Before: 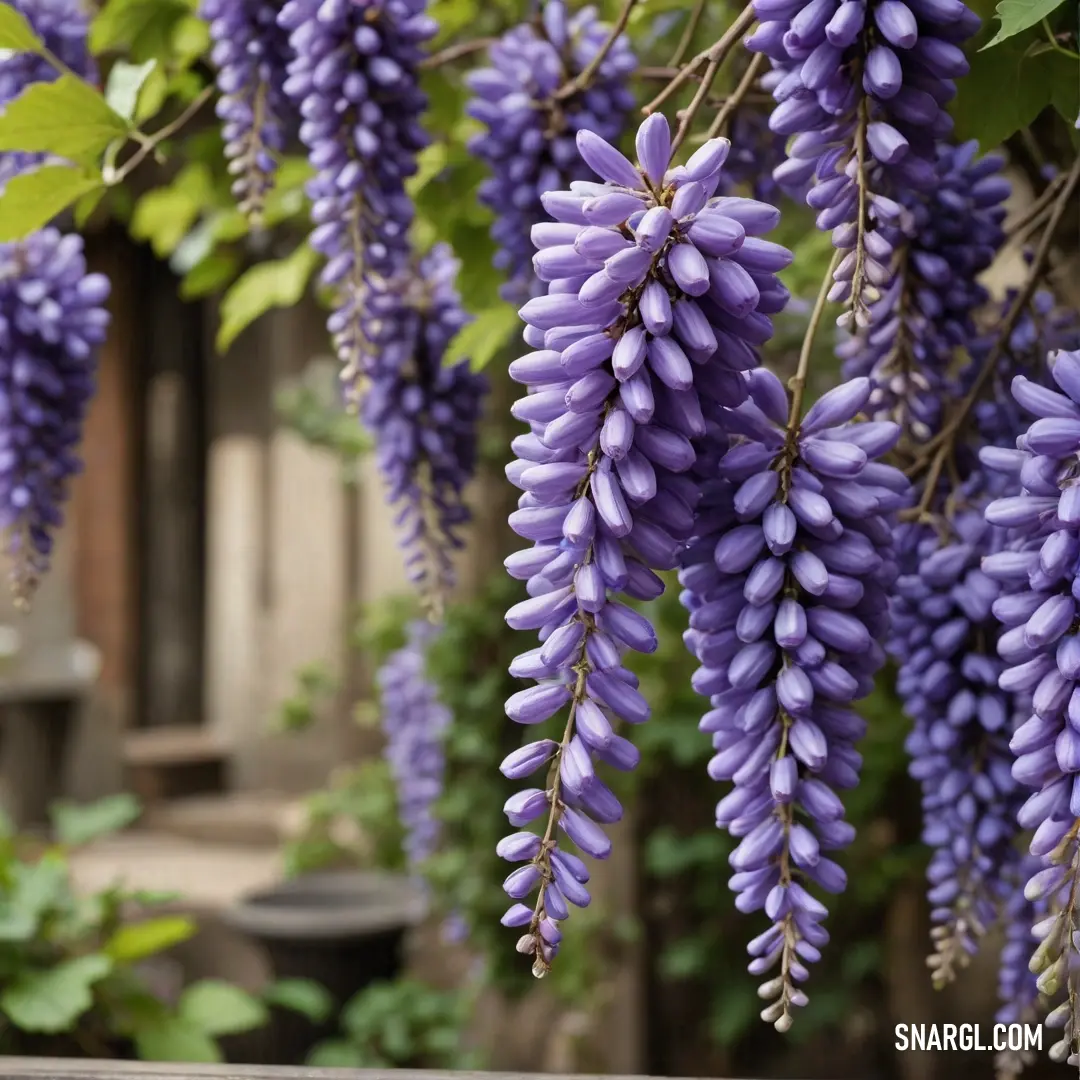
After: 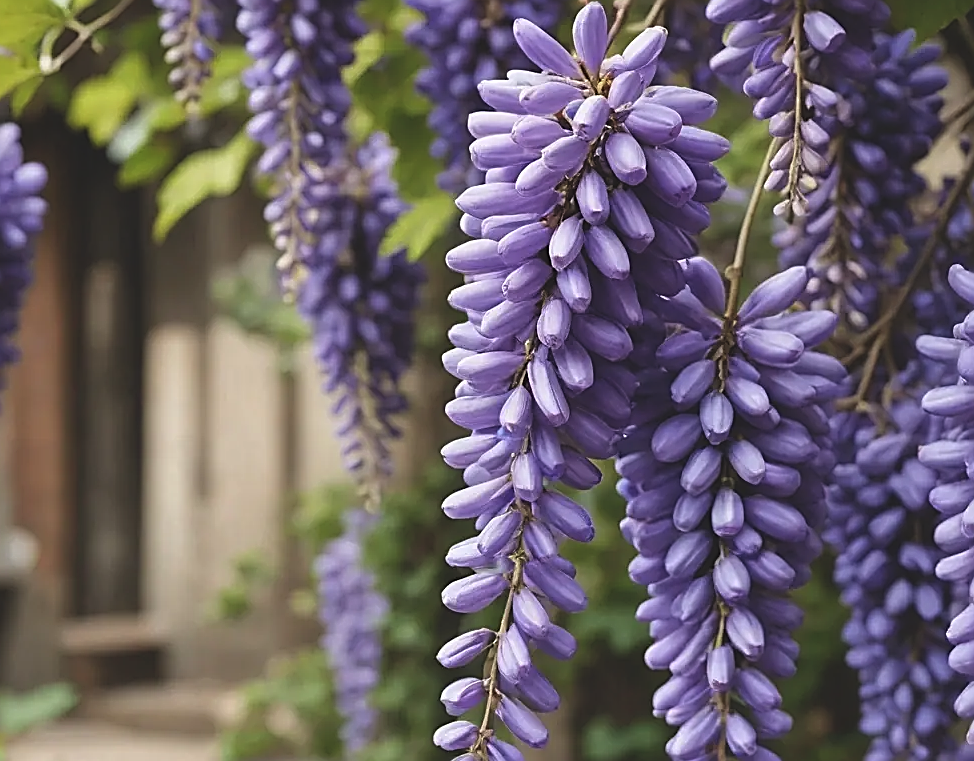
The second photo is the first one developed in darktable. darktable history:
exposure: black level correction -0.015, compensate highlight preservation false
sharpen: amount 1.003
crop: left 5.903%, top 10.295%, right 3.822%, bottom 19.192%
